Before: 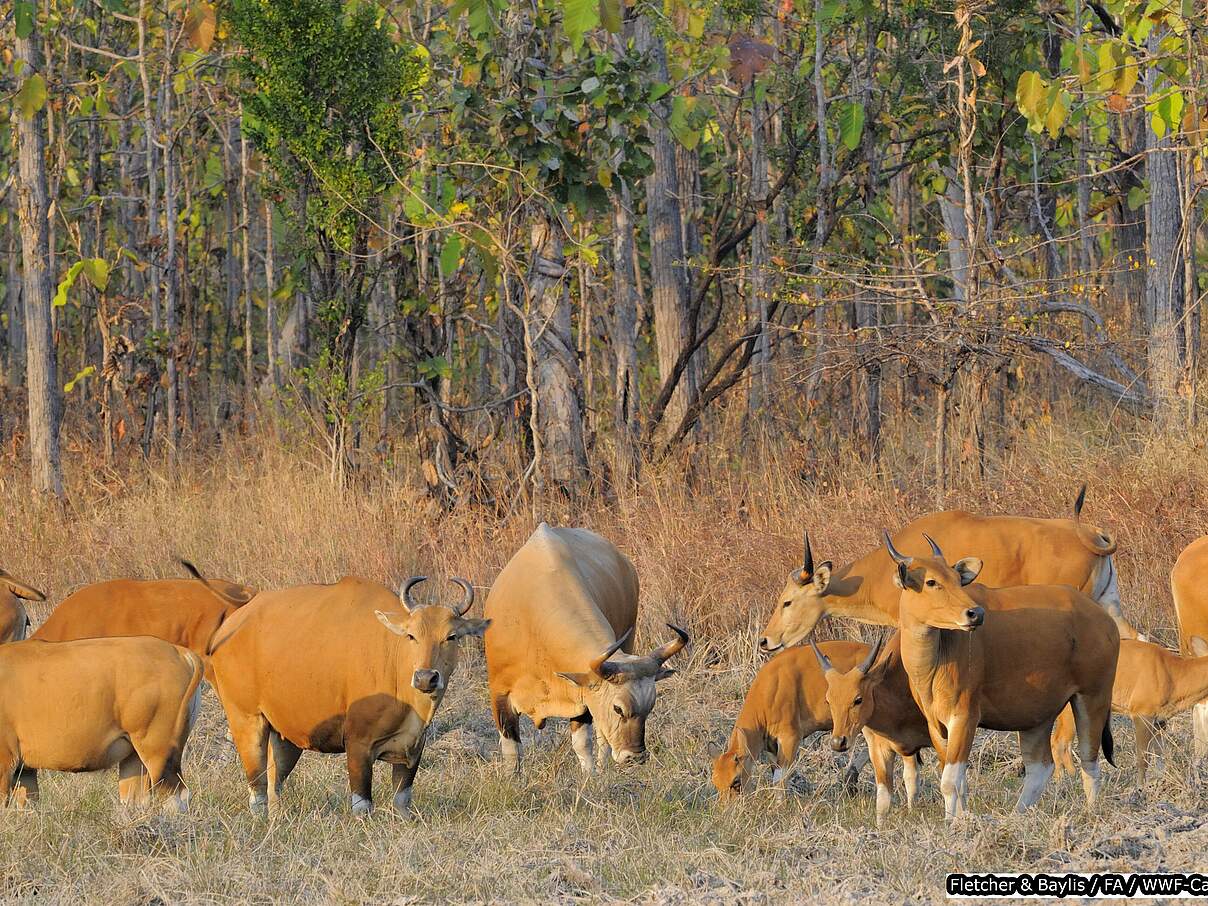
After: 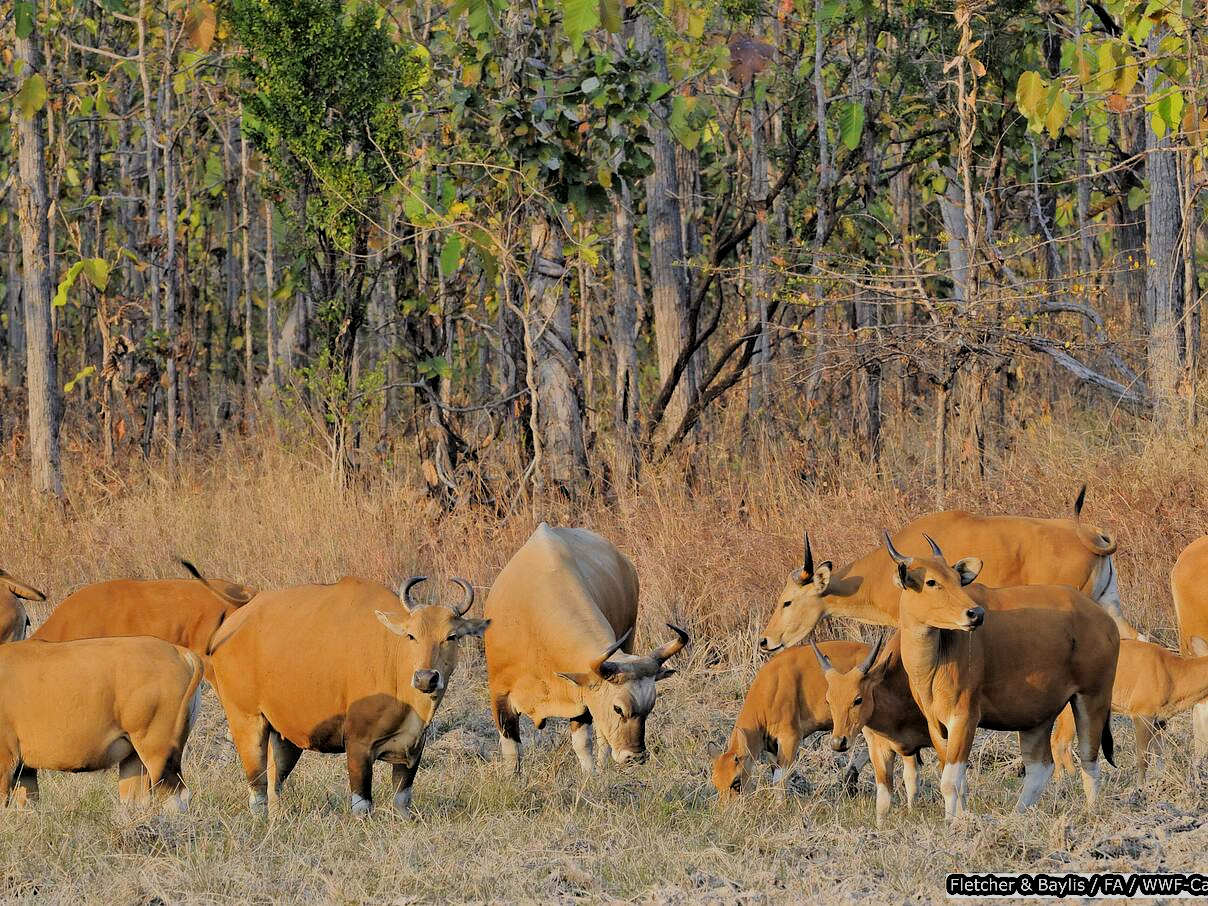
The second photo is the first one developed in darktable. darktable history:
filmic rgb: black relative exposure -7.15 EV, white relative exposure 5.36 EV, hardness 3.02, color science v6 (2022)
contrast equalizer: y [[0.5, 0.5, 0.544, 0.569, 0.5, 0.5], [0.5 ×6], [0.5 ×6], [0 ×6], [0 ×6]]
